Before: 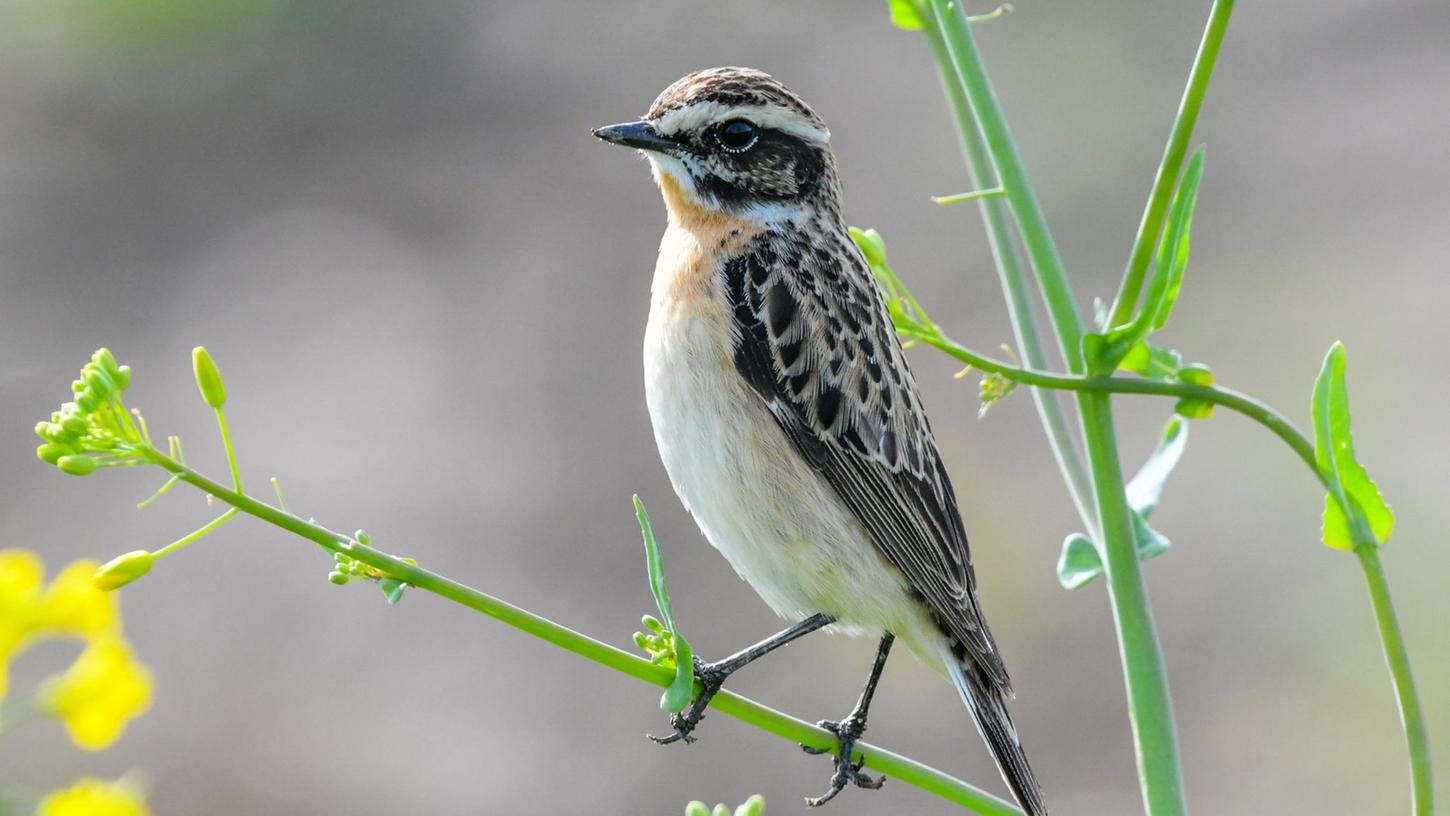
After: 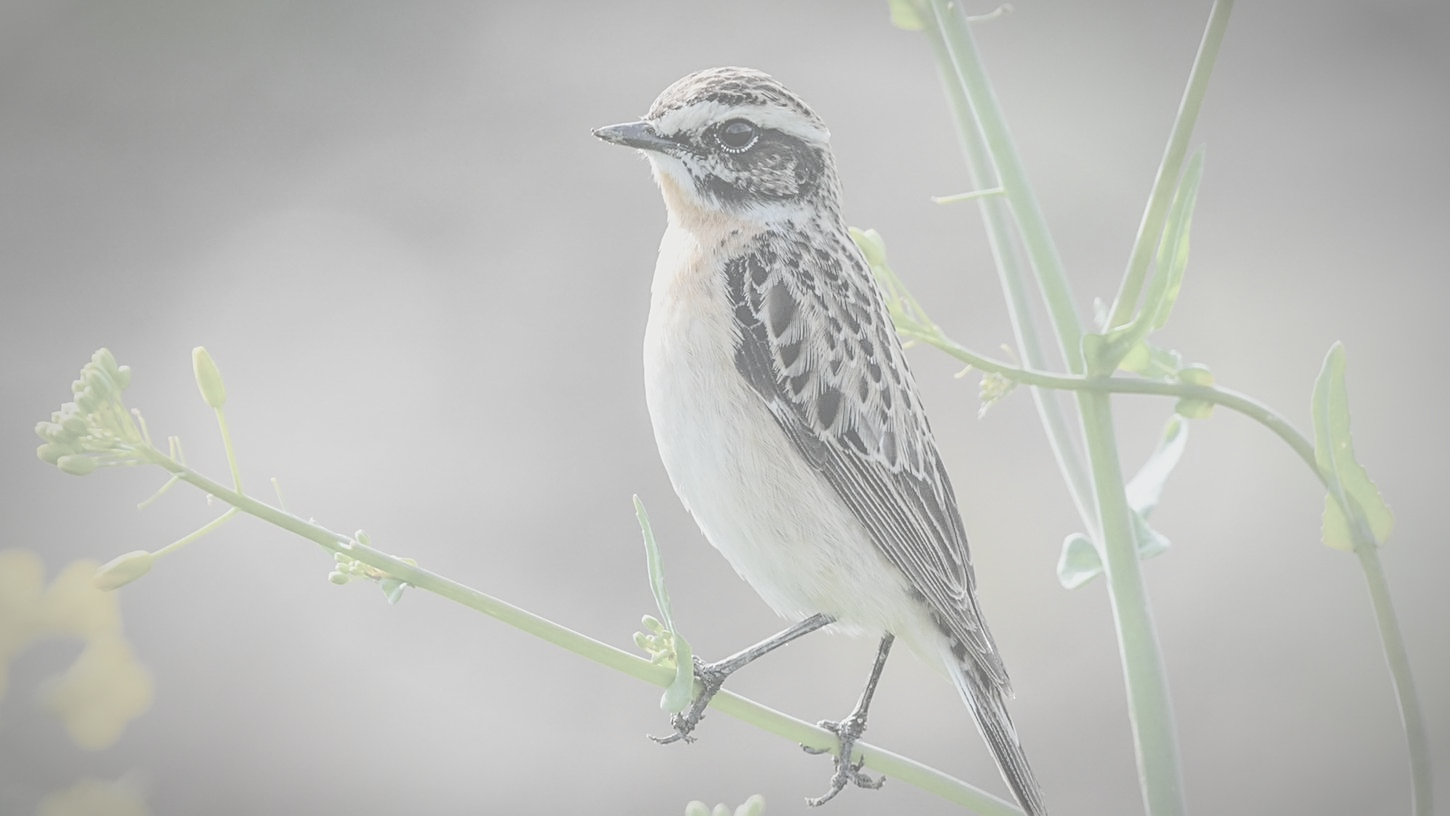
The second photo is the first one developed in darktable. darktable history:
sharpen: on, module defaults
contrast brightness saturation: contrast -0.329, brightness 0.742, saturation -0.78
vignetting: fall-off start 71.35%, width/height ratio 1.334
